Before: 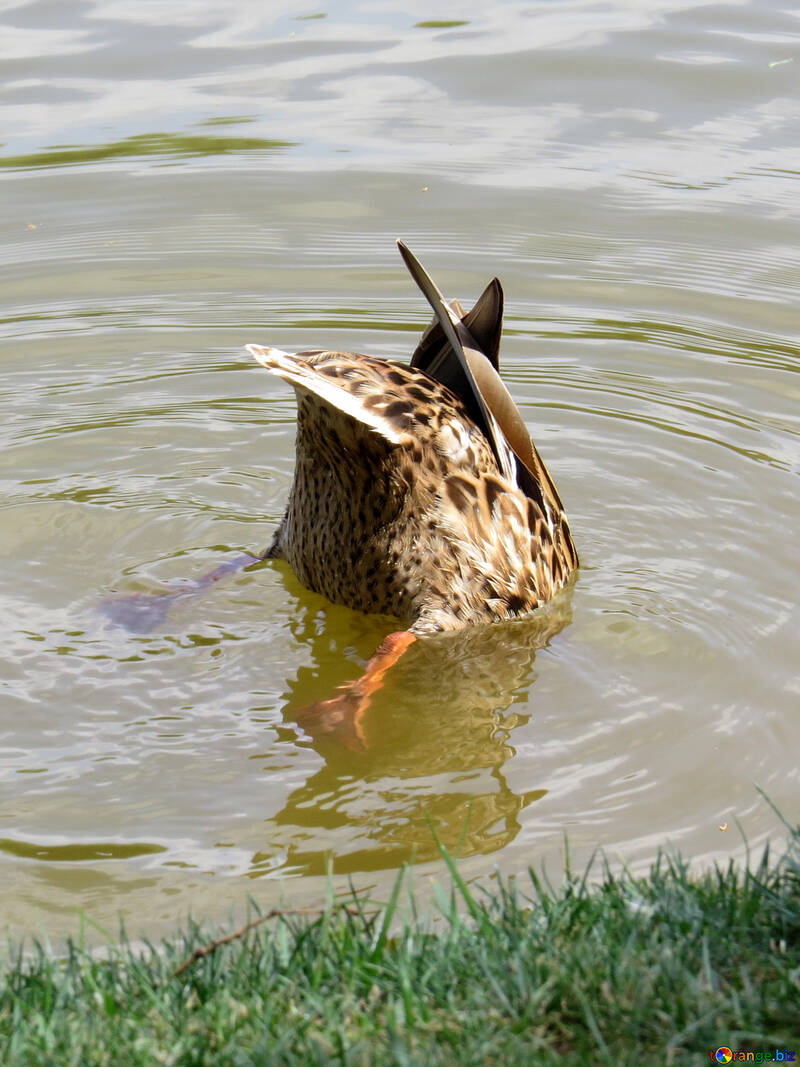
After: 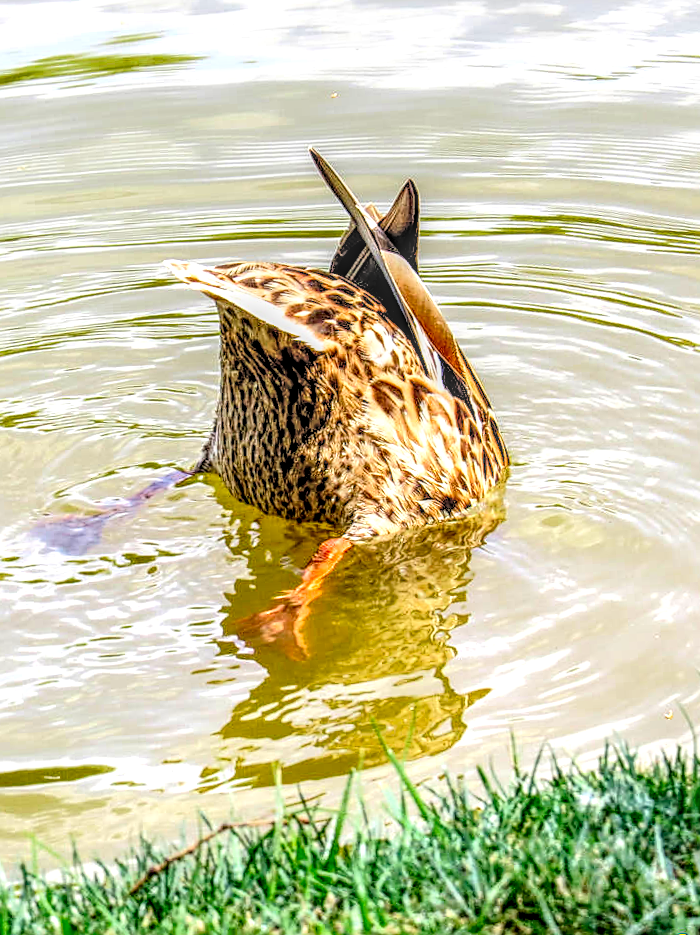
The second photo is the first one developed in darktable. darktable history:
local contrast: highlights 2%, shadows 7%, detail 299%, midtone range 0.307
crop and rotate: angle 3.31°, left 5.82%, top 5.691%
exposure: black level correction 0.001, exposure 0.299 EV, compensate exposure bias true, compensate highlight preservation false
sharpen: on, module defaults
tone curve: curves: ch0 [(0, 0) (0.003, 0.013) (0.011, 0.017) (0.025, 0.035) (0.044, 0.093) (0.069, 0.146) (0.1, 0.179) (0.136, 0.243) (0.177, 0.294) (0.224, 0.332) (0.277, 0.412) (0.335, 0.454) (0.399, 0.531) (0.468, 0.611) (0.543, 0.669) (0.623, 0.738) (0.709, 0.823) (0.801, 0.881) (0.898, 0.951) (1, 1)], color space Lab, linked channels, preserve colors none
contrast brightness saturation: contrast 0.069, brightness 0.172, saturation 0.418
filmic rgb: middle gray luminance 9.16%, black relative exposure -10.64 EV, white relative exposure 3.45 EV, target black luminance 0%, hardness 5.96, latitude 59.66%, contrast 1.089, highlights saturation mix 5.63%, shadows ↔ highlights balance 29.42%
